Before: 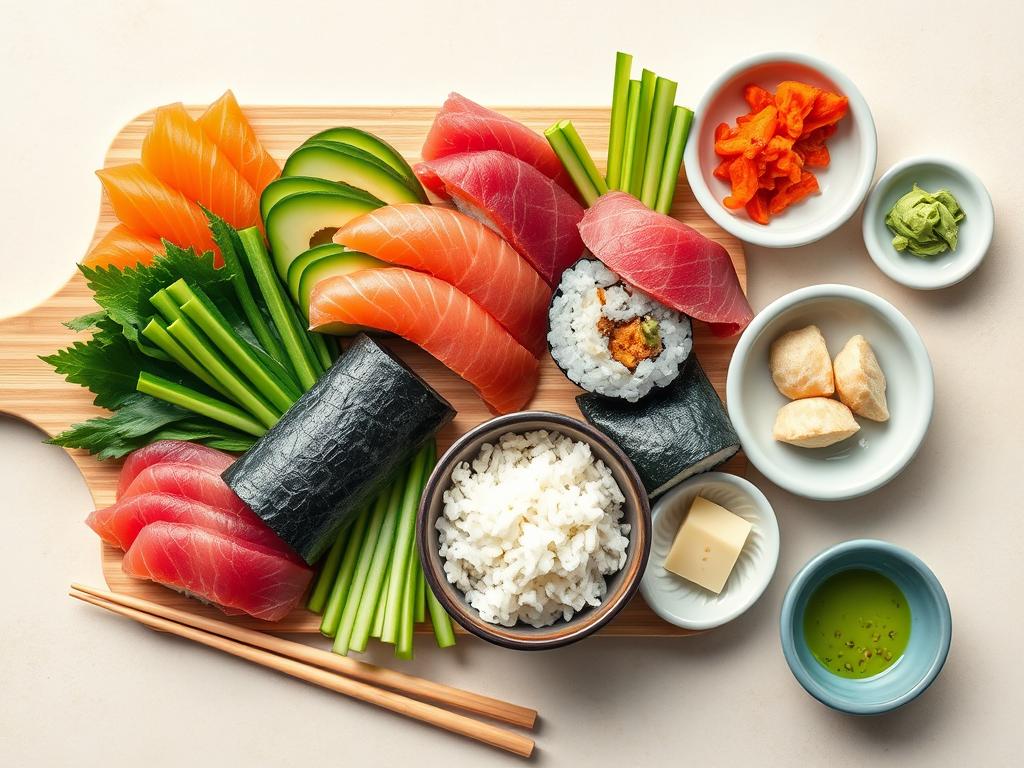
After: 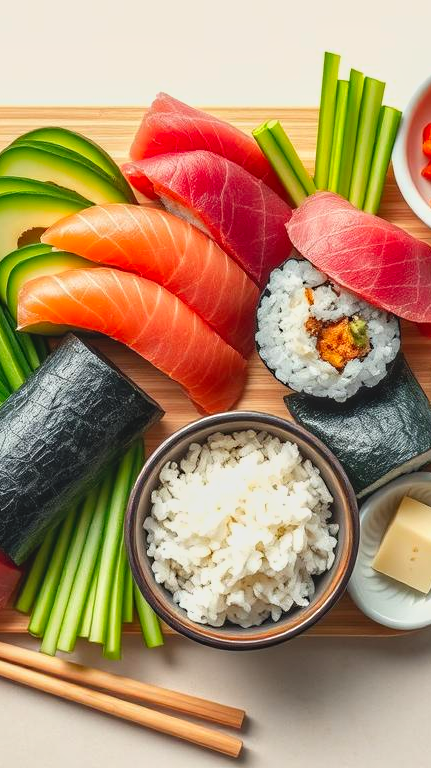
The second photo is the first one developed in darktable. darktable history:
crop: left 28.583%, right 29.231%
sharpen: radius 5.325, amount 0.312, threshold 26.433
exposure: exposure 0.207 EV, compensate highlight preservation false
local contrast: on, module defaults
lowpass: radius 0.1, contrast 0.85, saturation 1.1, unbound 0
